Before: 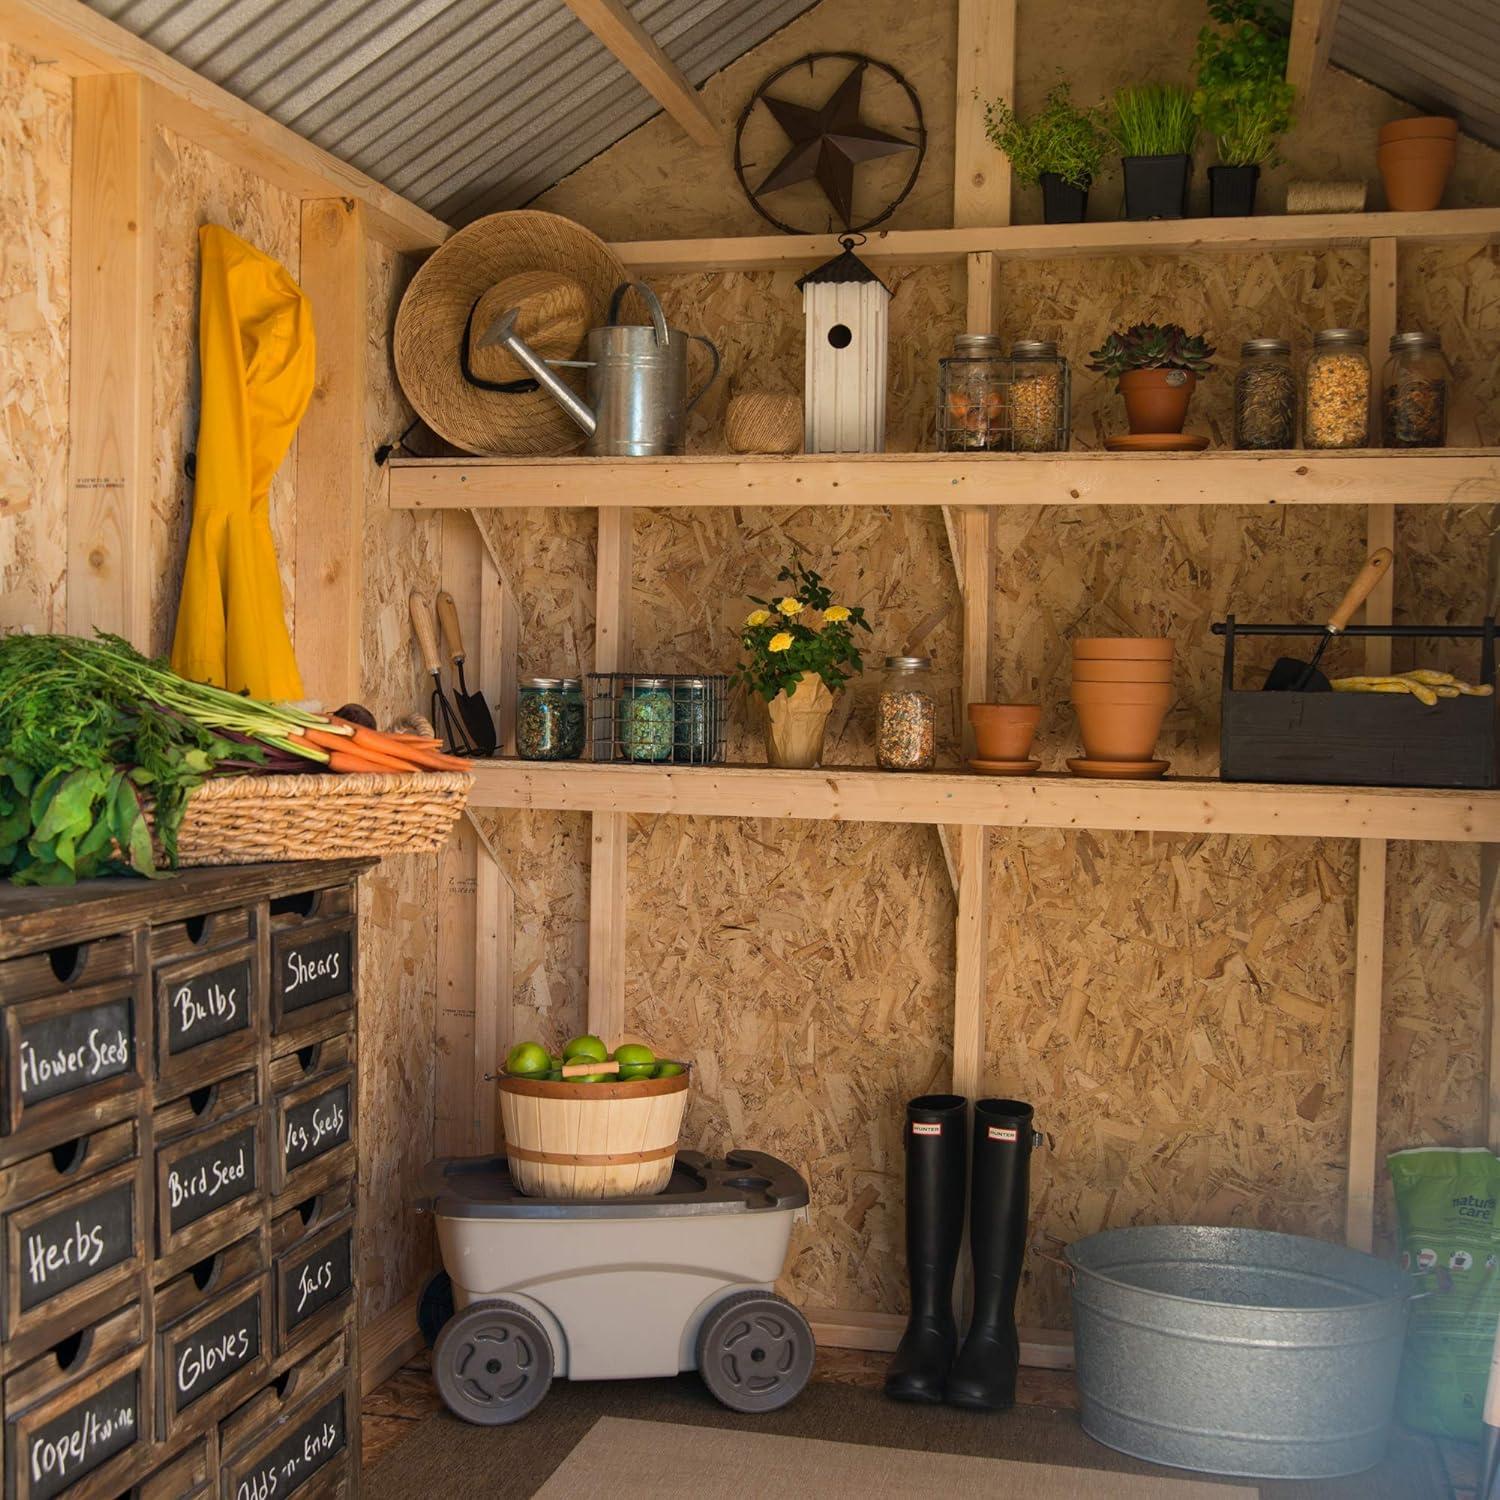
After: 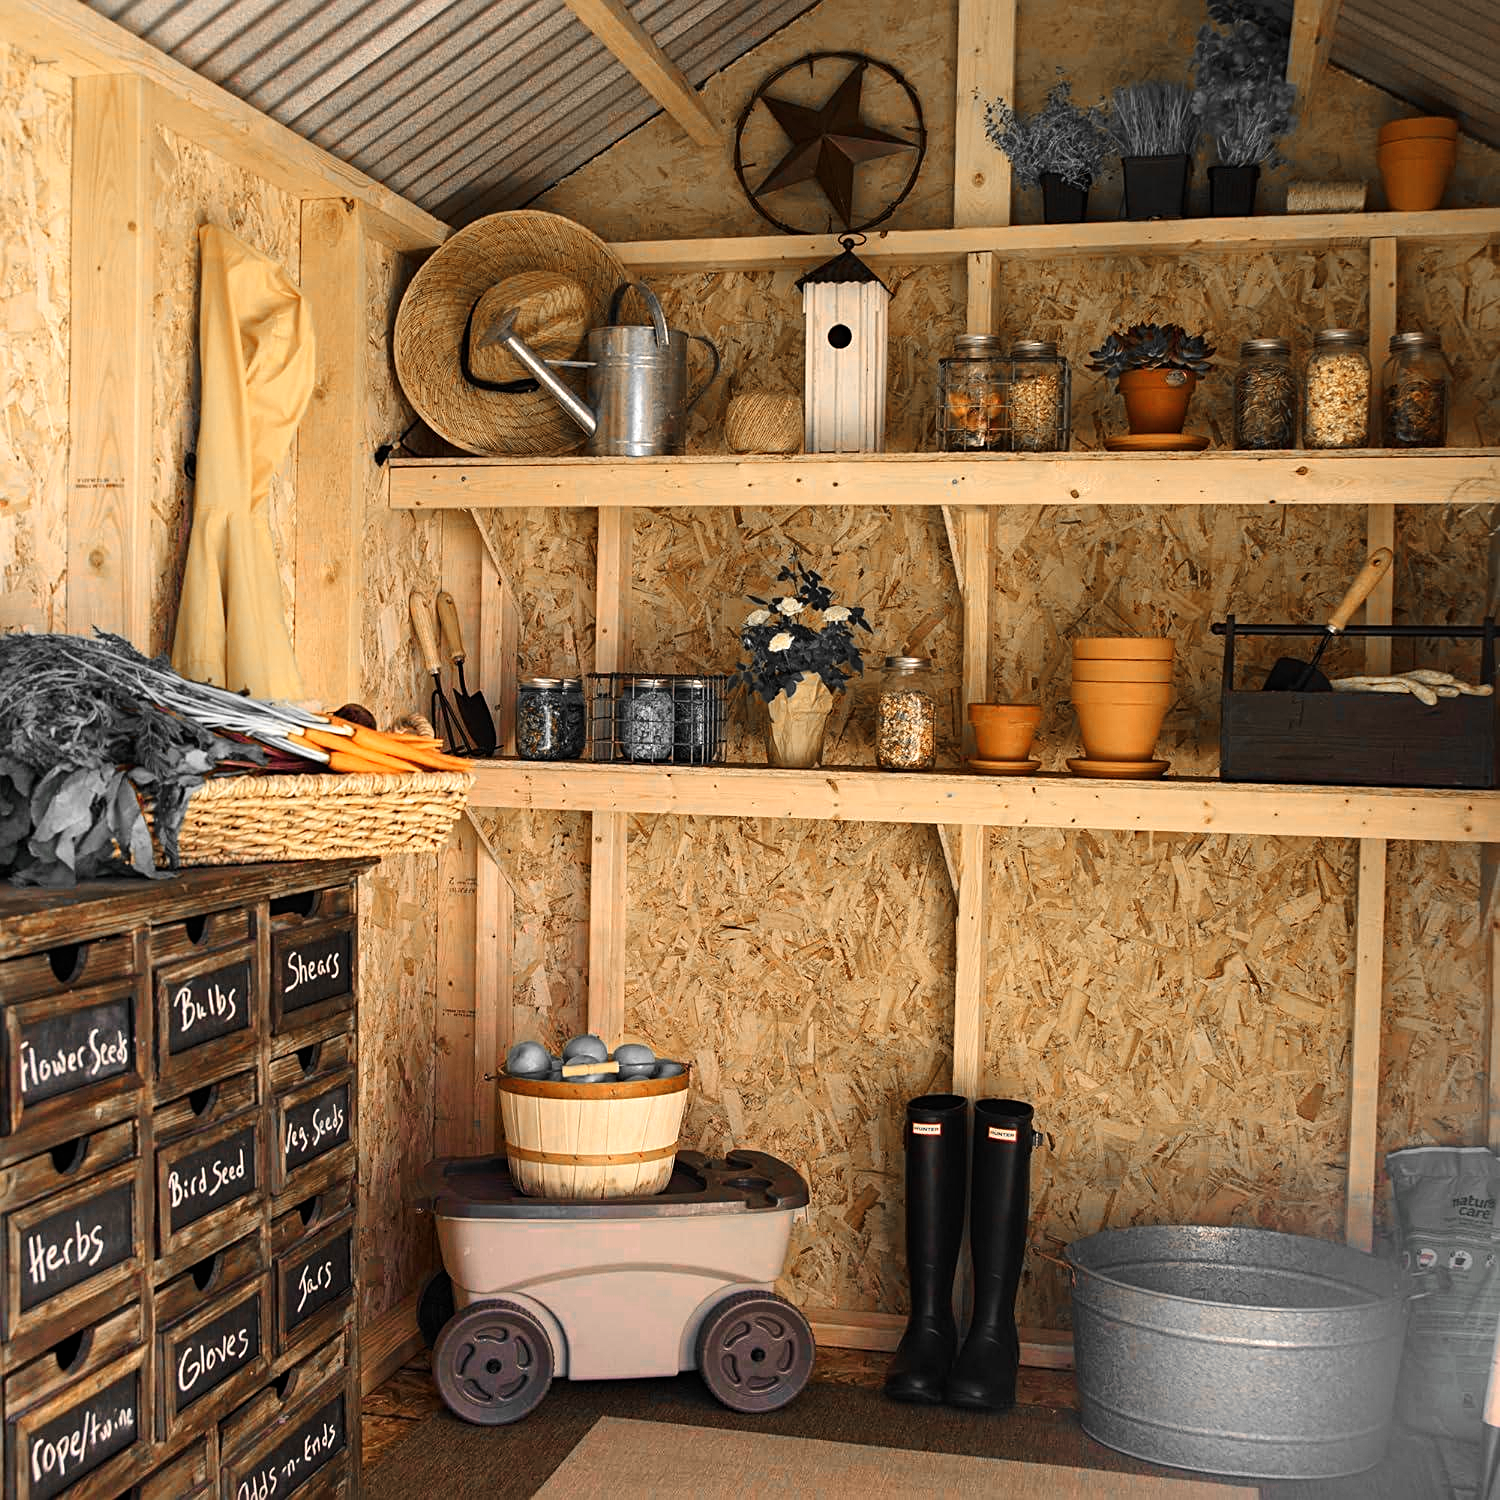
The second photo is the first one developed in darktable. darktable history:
tone curve: curves: ch0 [(0, 0.003) (0.117, 0.101) (0.257, 0.246) (0.408, 0.432) (0.611, 0.653) (0.824, 0.846) (1, 1)]; ch1 [(0, 0) (0.227, 0.197) (0.405, 0.421) (0.501, 0.501) (0.522, 0.53) (0.563, 0.572) (0.589, 0.611) (0.699, 0.709) (0.976, 0.992)]; ch2 [(0, 0) (0.208, 0.176) (0.377, 0.38) (0.5, 0.5) (0.537, 0.534) (0.571, 0.576) (0.681, 0.746) (1, 1)], preserve colors none
velvia: strength 15.38%
color balance rgb: highlights gain › chroma 3.245%, highlights gain › hue 56.3°, perceptual saturation grading › global saturation 25.175%, global vibrance 26.565%, contrast 6.877%
haze removal: strength 0.117, distance 0.256, compatibility mode true, adaptive false
sharpen: radius 2.178, amount 0.378, threshold 0.043
color zones: curves: ch0 [(0, 0.65) (0.096, 0.644) (0.221, 0.539) (0.429, 0.5) (0.571, 0.5) (0.714, 0.5) (0.857, 0.5) (1, 0.65)]; ch1 [(0, 0.5) (0.143, 0.5) (0.257, -0.002) (0.429, 0.04) (0.571, -0.001) (0.714, -0.015) (0.857, 0.024) (1, 0.5)]
